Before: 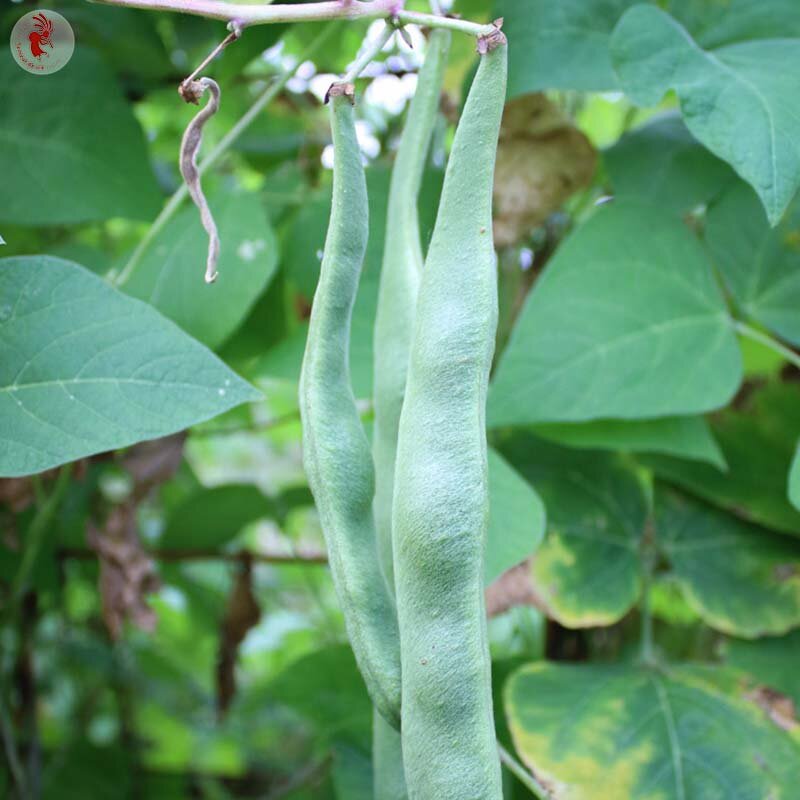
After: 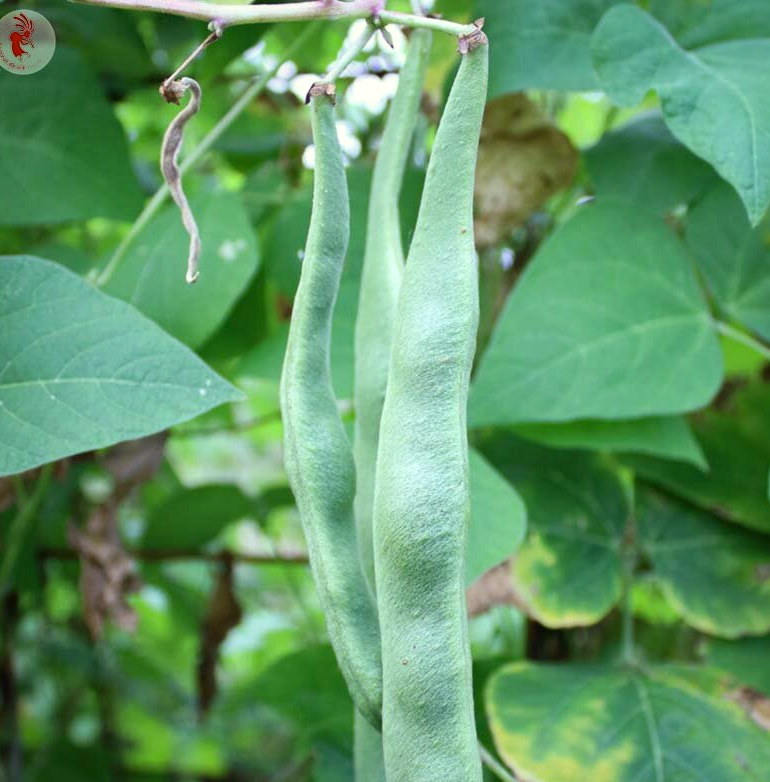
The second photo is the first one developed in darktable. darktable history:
crop and rotate: left 2.536%, right 1.107%, bottom 2.246%
base curve: exposure shift 0, preserve colors none
local contrast: mode bilateral grid, contrast 20, coarseness 50, detail 120%, midtone range 0.2
color correction: highlights a* -4.28, highlights b* 6.53
